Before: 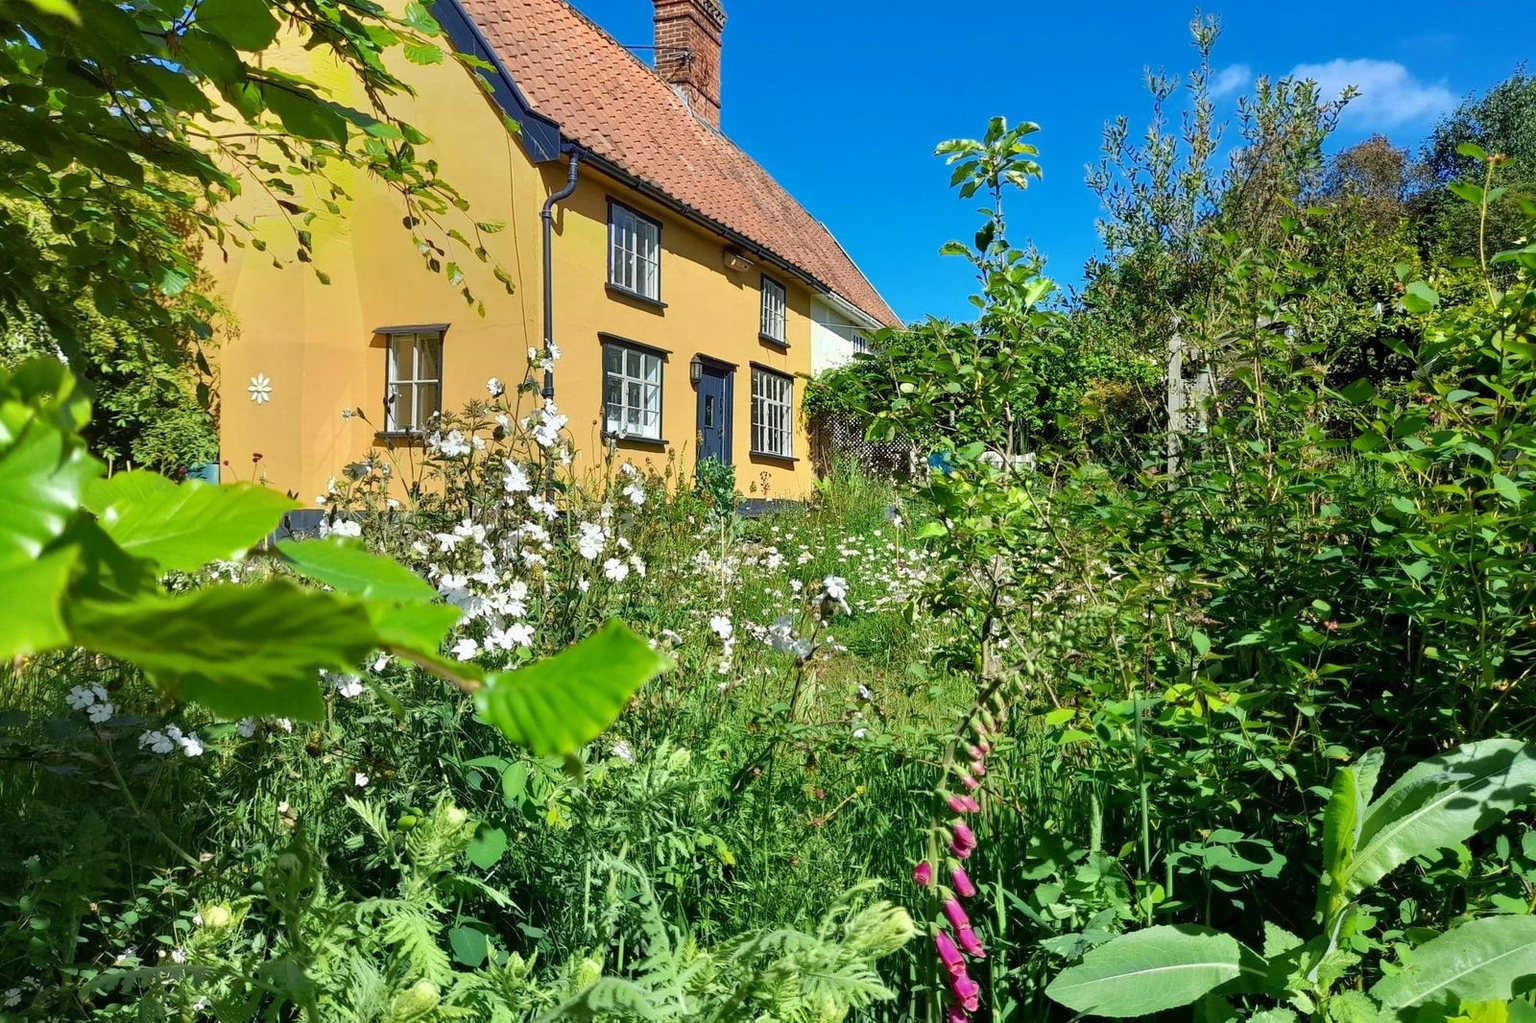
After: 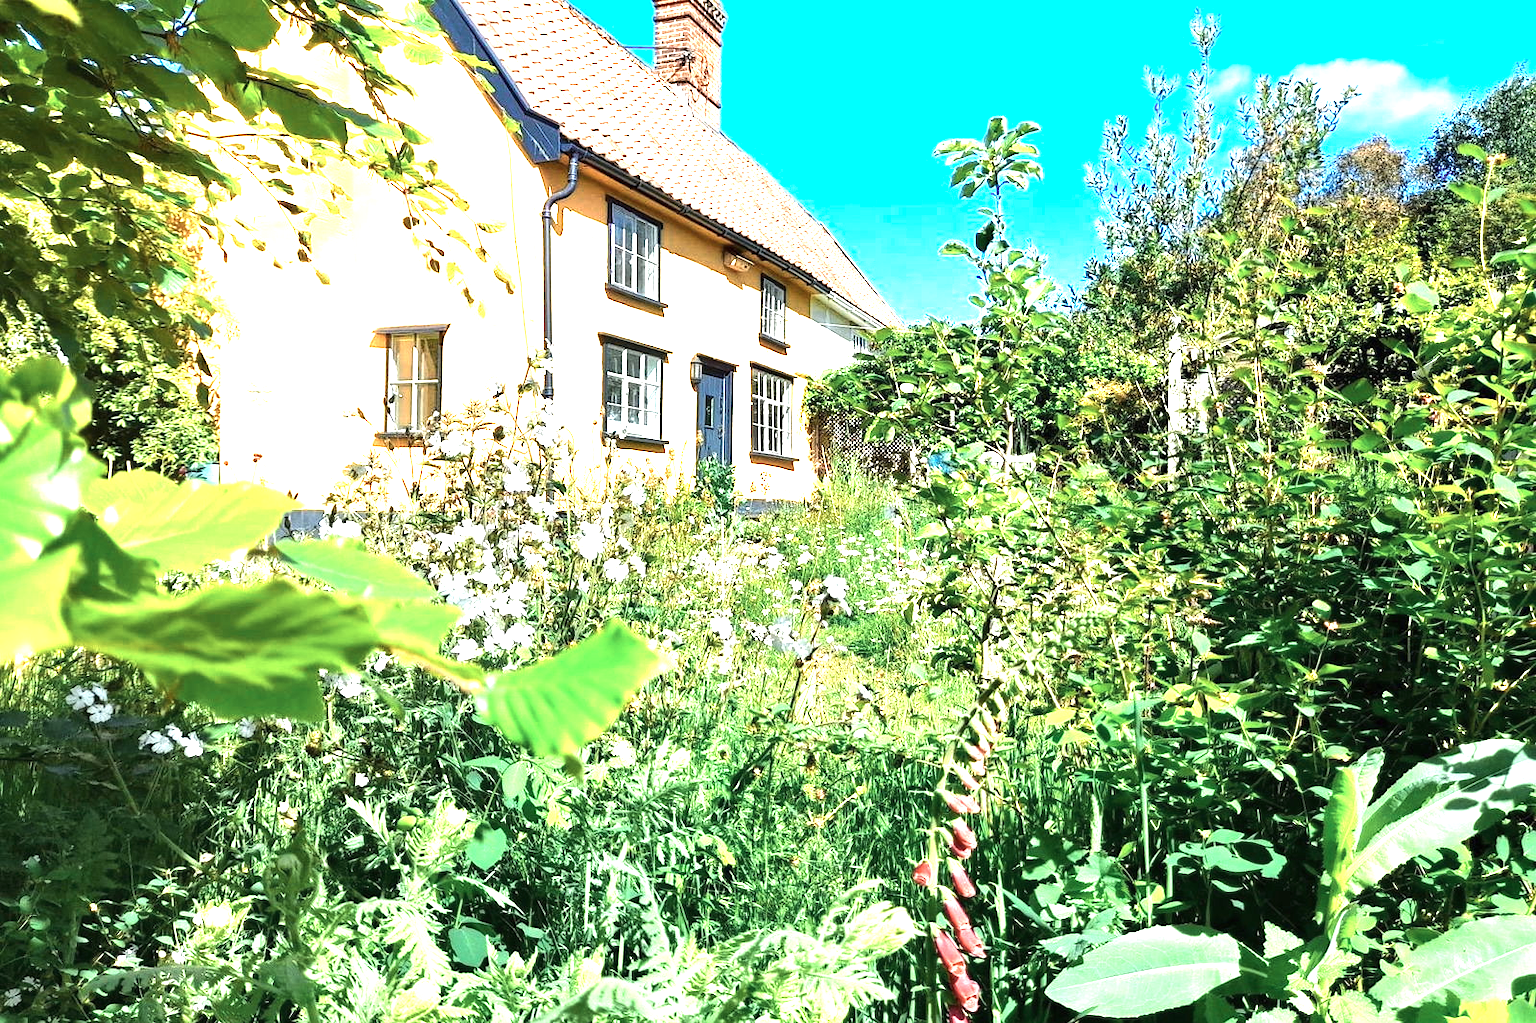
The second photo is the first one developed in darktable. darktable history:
exposure: black level correction 0, exposure 1.3 EV, compensate exposure bias true, compensate highlight preservation false
color zones: curves: ch0 [(0.018, 0.548) (0.197, 0.654) (0.425, 0.447) (0.605, 0.658) (0.732, 0.579)]; ch1 [(0.105, 0.531) (0.224, 0.531) (0.386, 0.39) (0.618, 0.456) (0.732, 0.456) (0.956, 0.421)]; ch2 [(0.039, 0.583) (0.215, 0.465) (0.399, 0.544) (0.465, 0.548) (0.614, 0.447) (0.724, 0.43) (0.882, 0.623) (0.956, 0.632)]
tone equalizer: -8 EV -0.417 EV, -7 EV -0.389 EV, -6 EV -0.333 EV, -5 EV -0.222 EV, -3 EV 0.222 EV, -2 EV 0.333 EV, -1 EV 0.389 EV, +0 EV 0.417 EV, edges refinement/feathering 500, mask exposure compensation -1.57 EV, preserve details no
